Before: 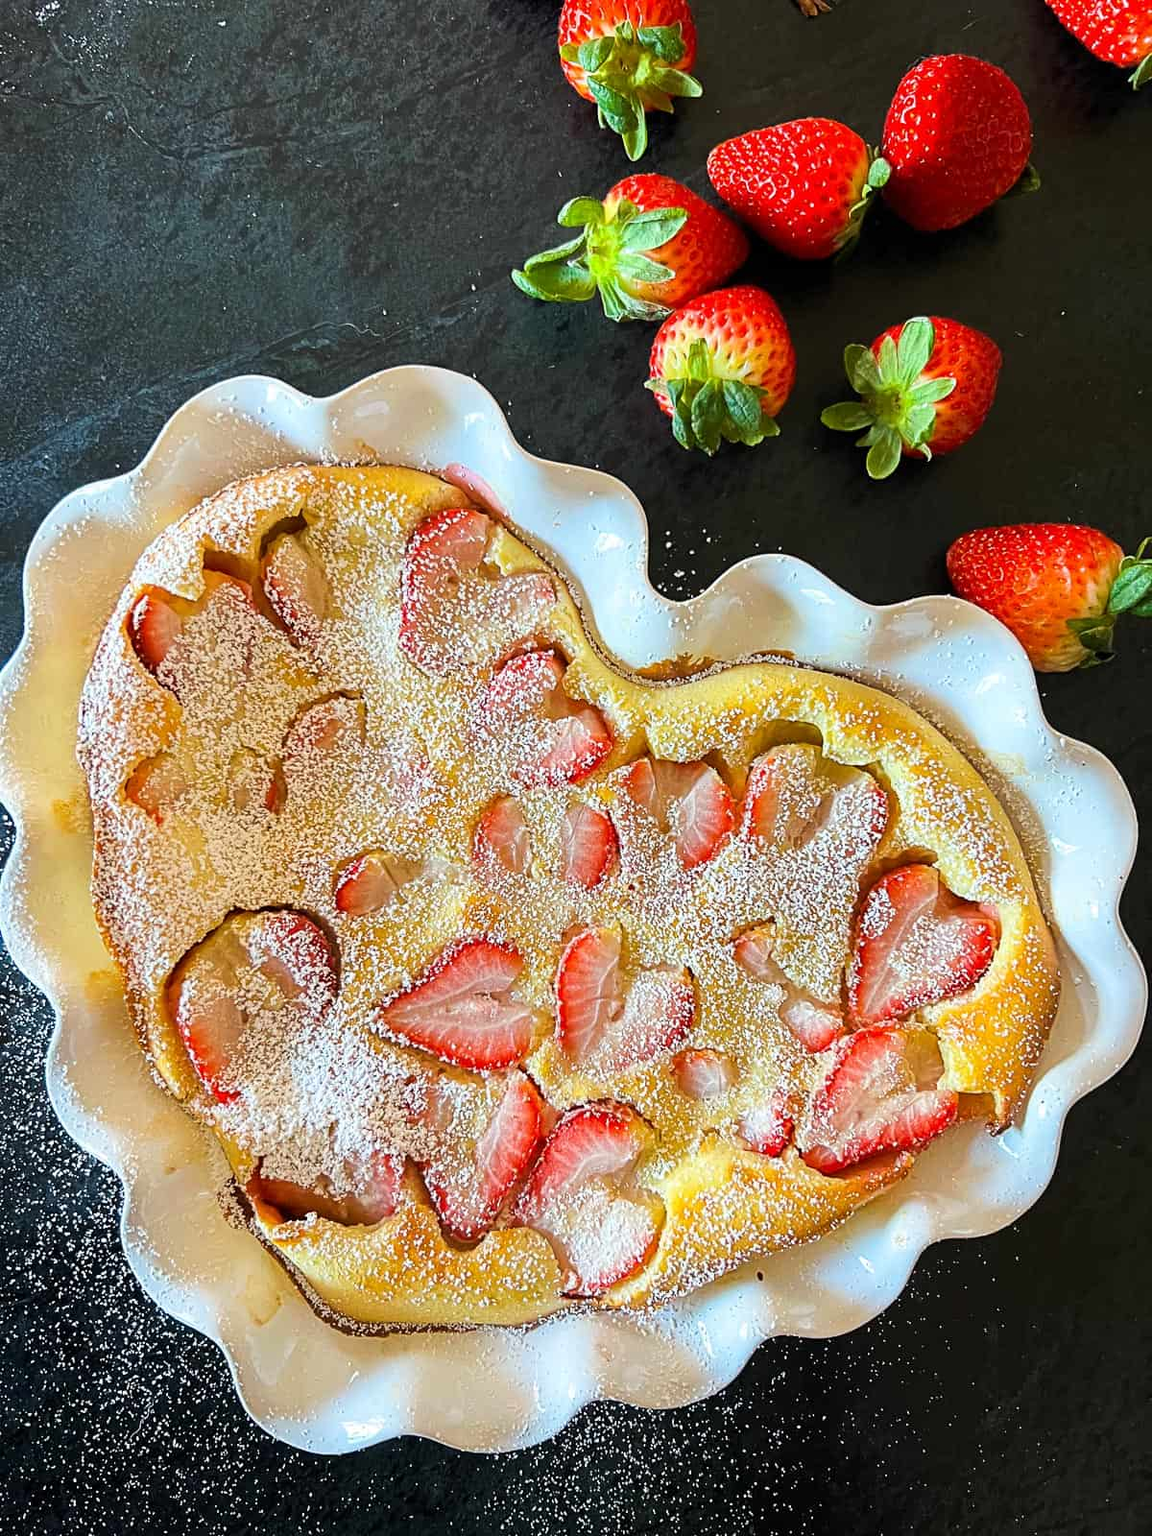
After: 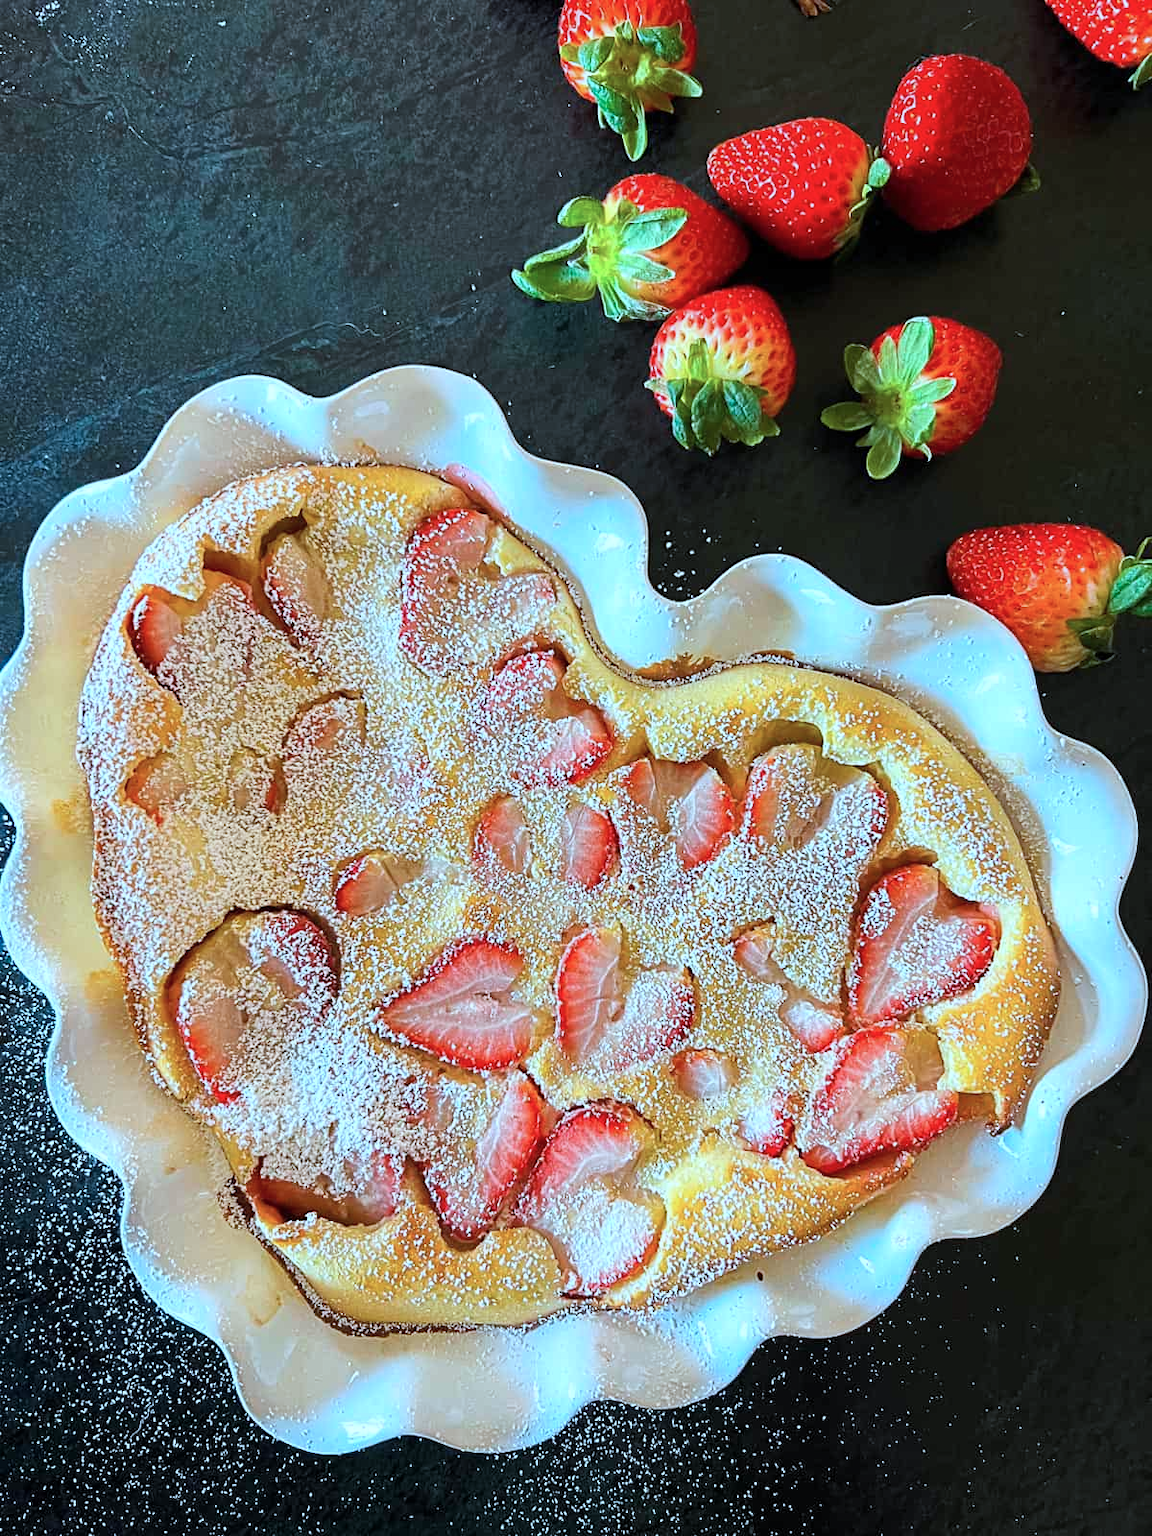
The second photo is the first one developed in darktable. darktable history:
color correction: highlights a* -8.92, highlights b* -23
tone equalizer: on, module defaults
